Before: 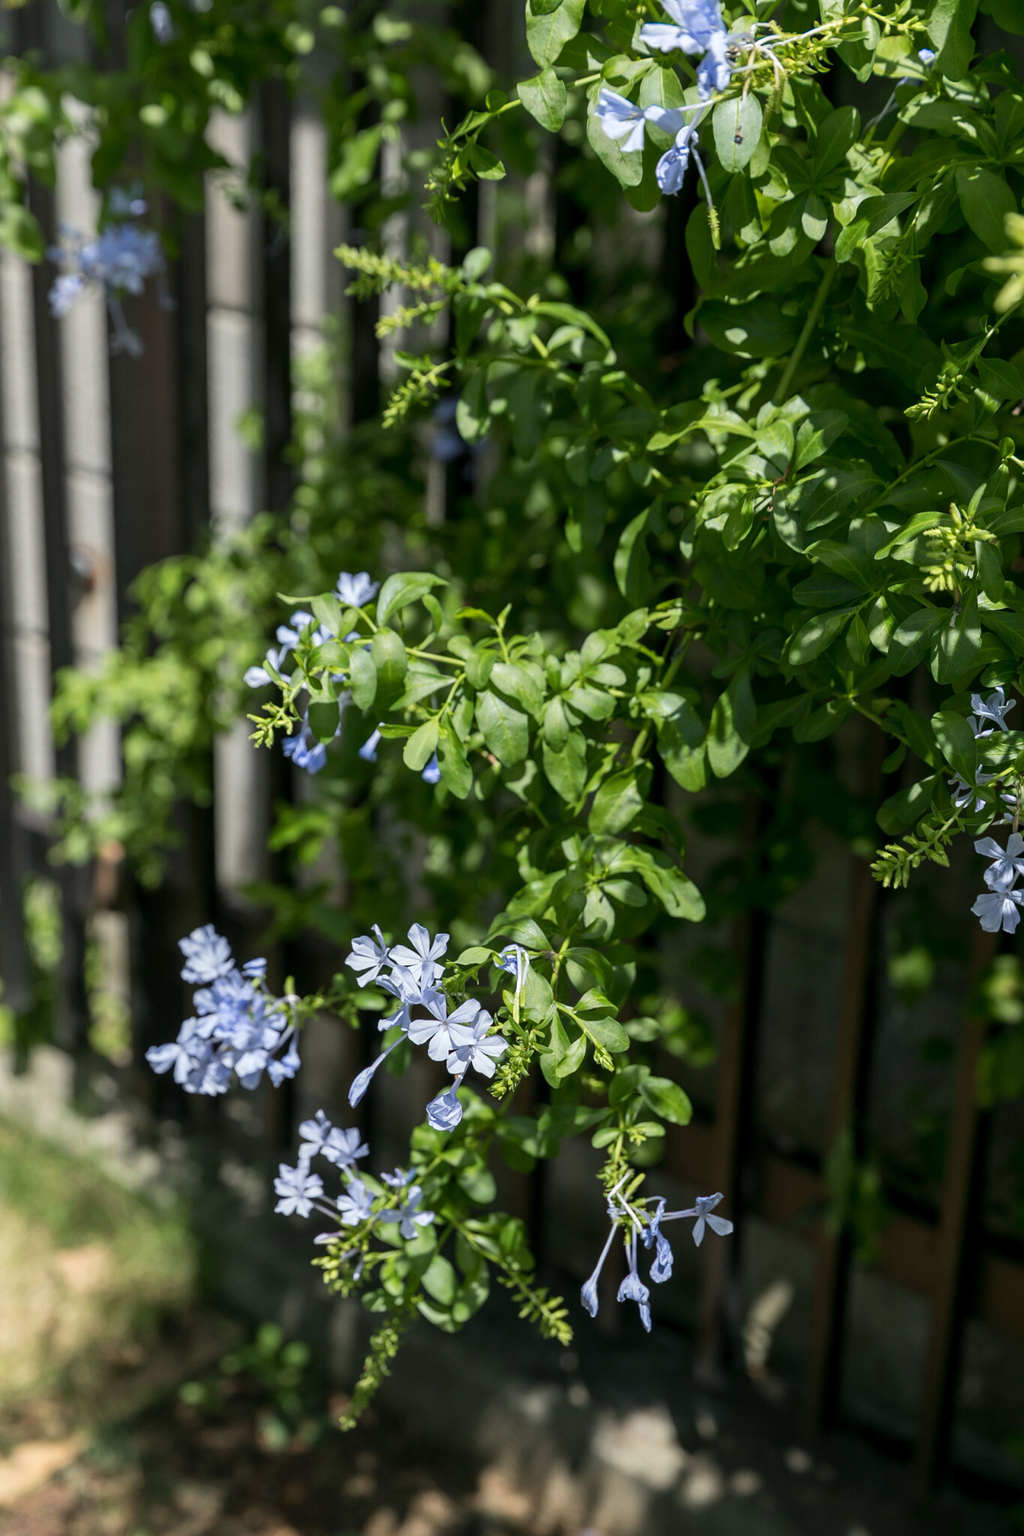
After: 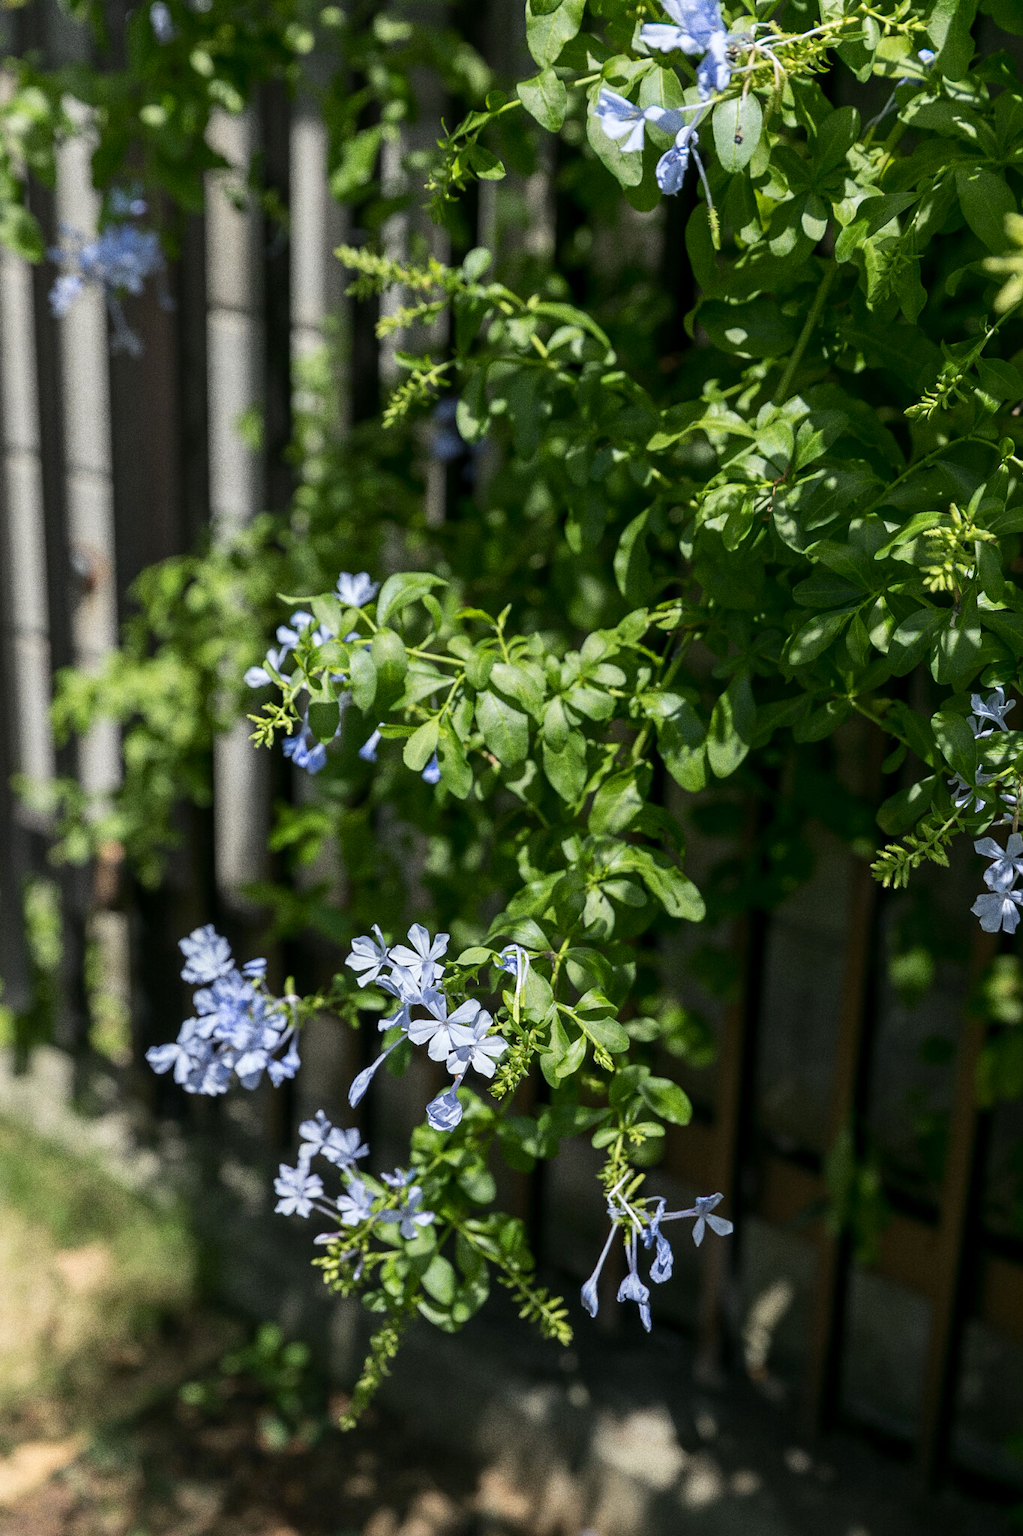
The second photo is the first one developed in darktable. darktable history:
grain: coarseness 0.09 ISO, strength 40%
contrast brightness saturation: contrast 0.08, saturation 0.02
